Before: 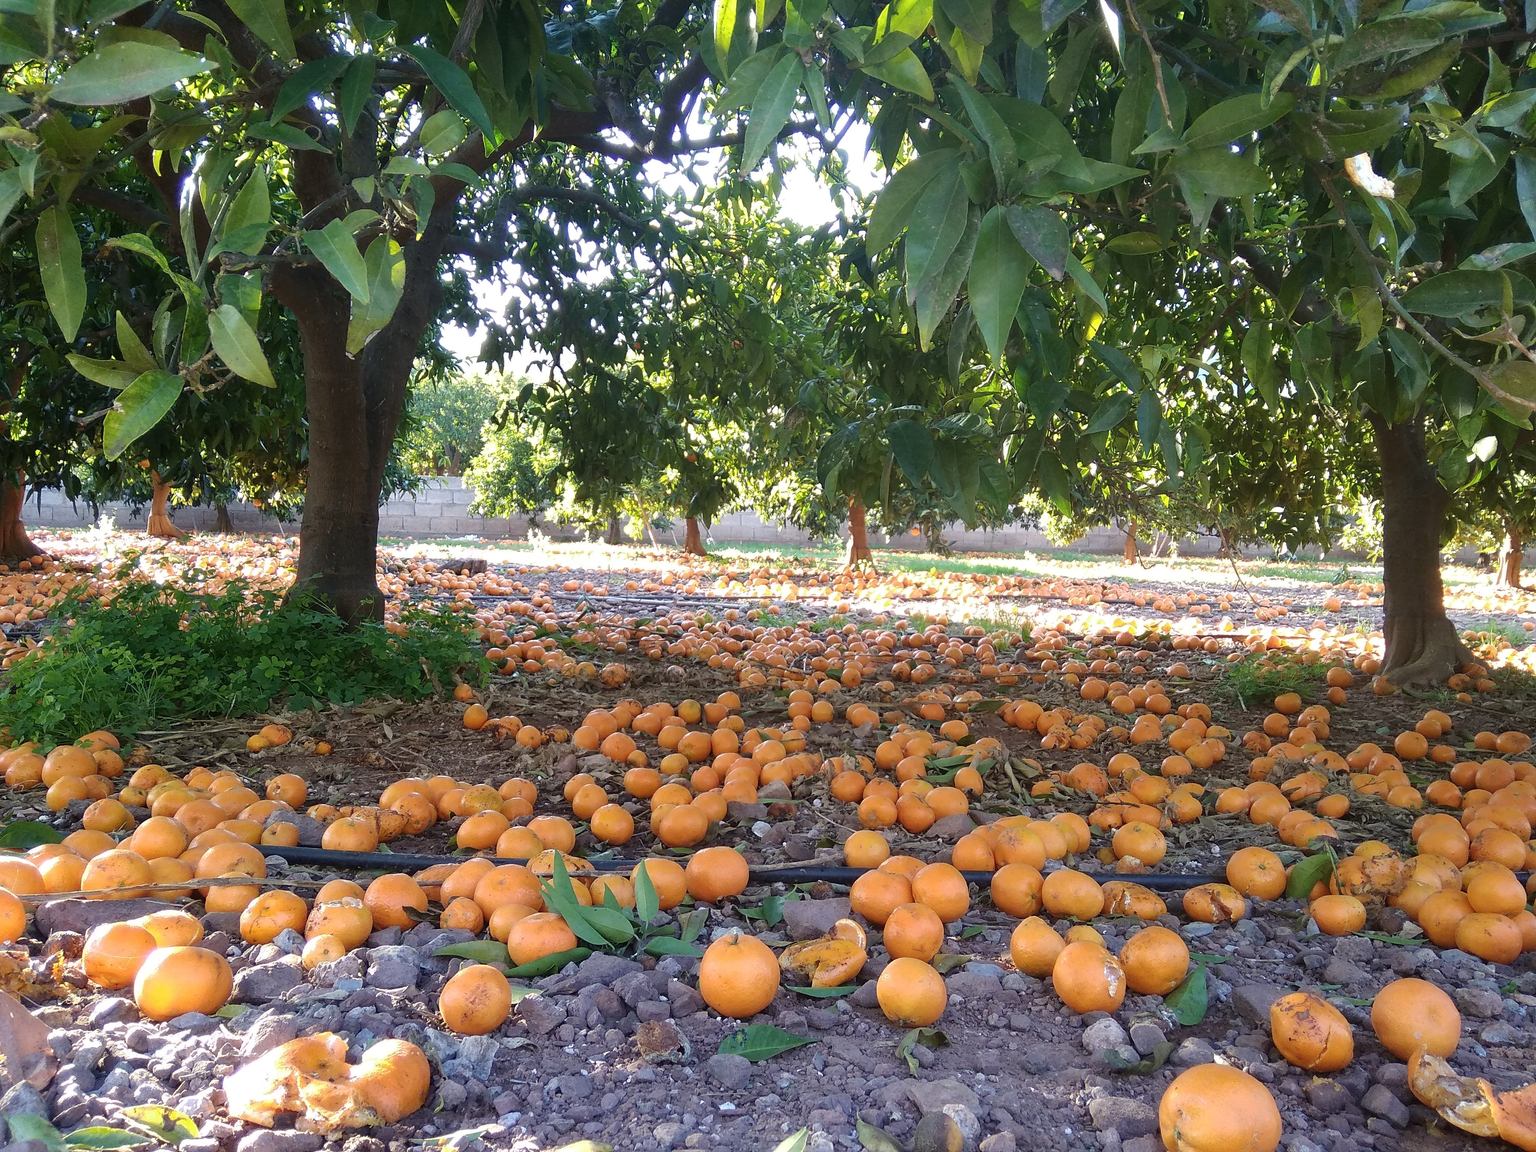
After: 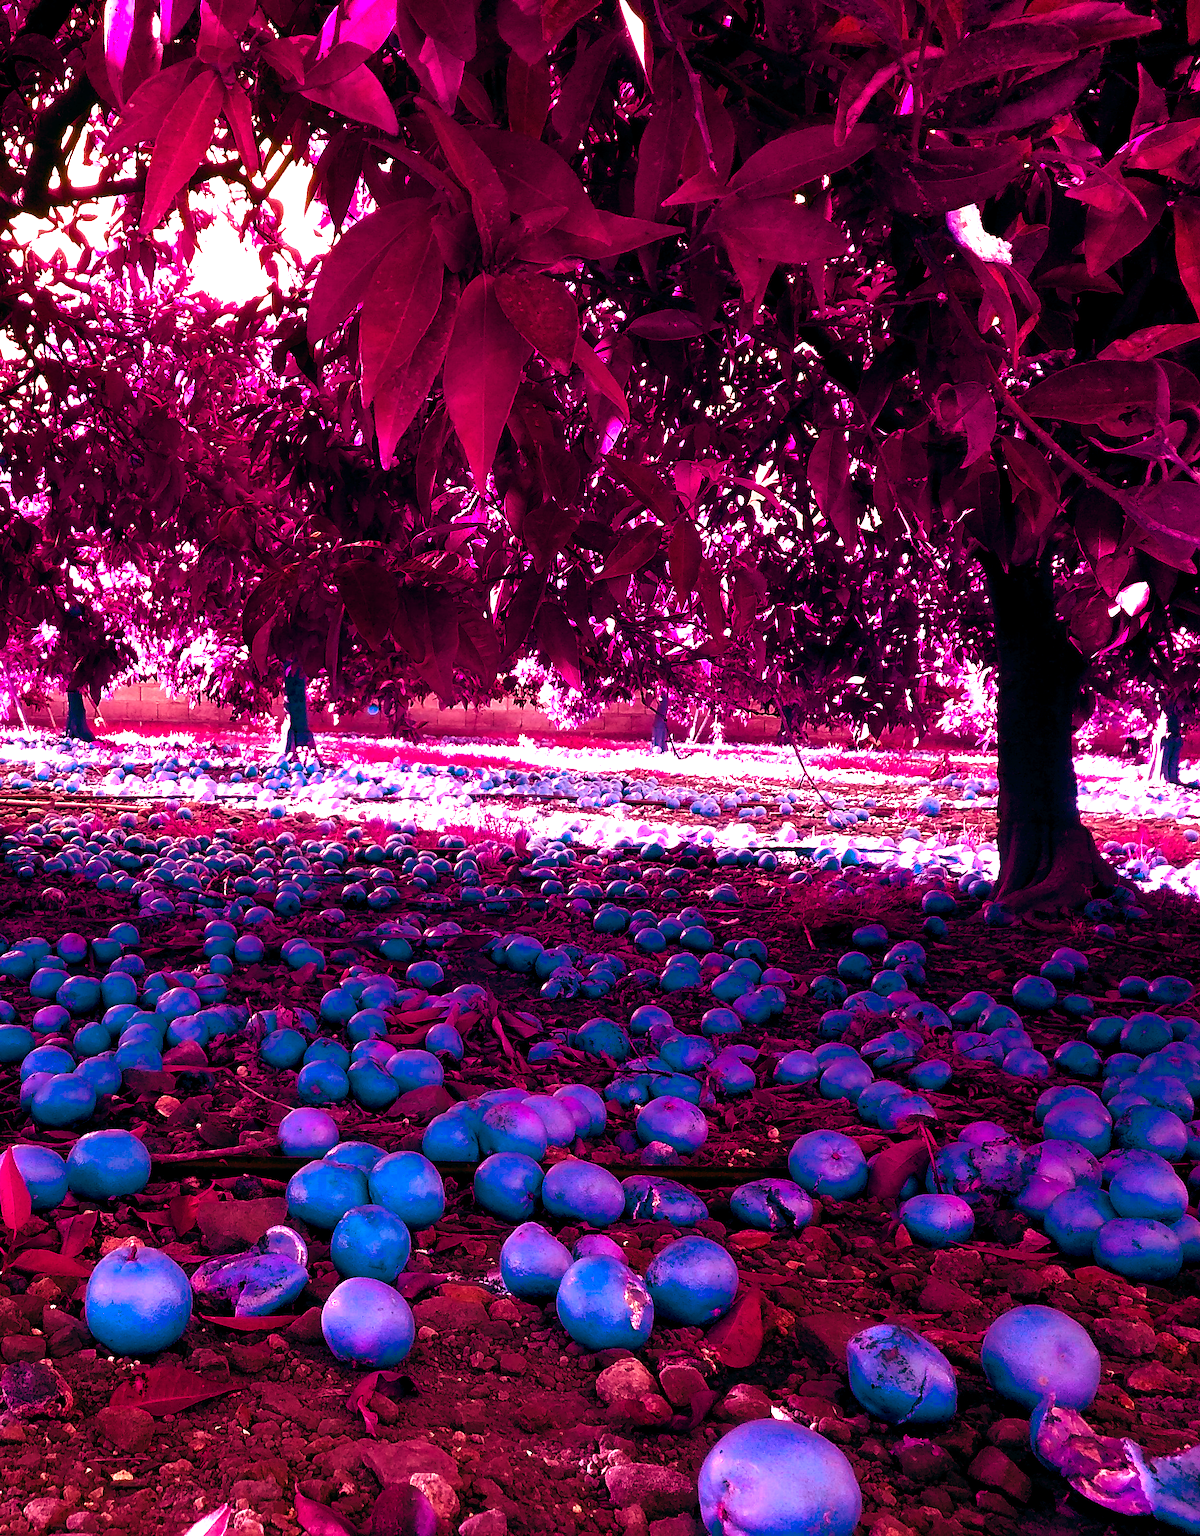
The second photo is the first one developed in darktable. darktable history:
crop: left 41.402%
color balance rgb: shadows lift › luminance -18.76%, shadows lift › chroma 35.44%, power › luminance -3.76%, power › hue 142.17°, highlights gain › chroma 7.5%, highlights gain › hue 184.75°, global offset › luminance -0.52%, global offset › chroma 0.91%, global offset › hue 173.36°, shadows fall-off 300%, white fulcrum 2 EV, highlights fall-off 300%, linear chroma grading › shadows 17.19%, linear chroma grading › highlights 61.12%, linear chroma grading › global chroma 50%, hue shift -150.52°, perceptual brilliance grading › global brilliance 12%, mask middle-gray fulcrum 100%, contrast gray fulcrum 38.43%, contrast 35.15%, saturation formula JzAzBz (2021)
